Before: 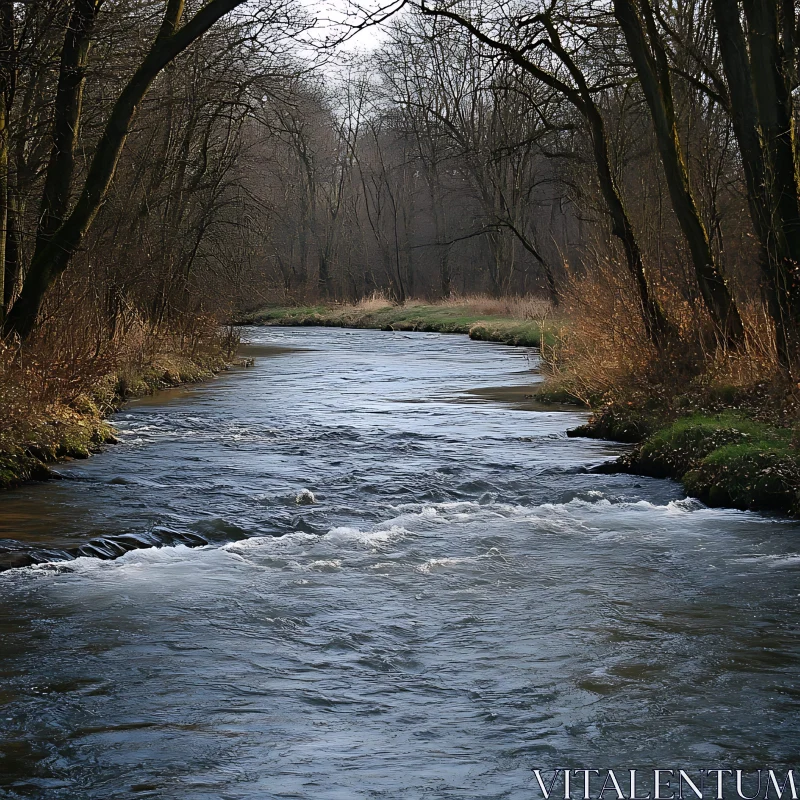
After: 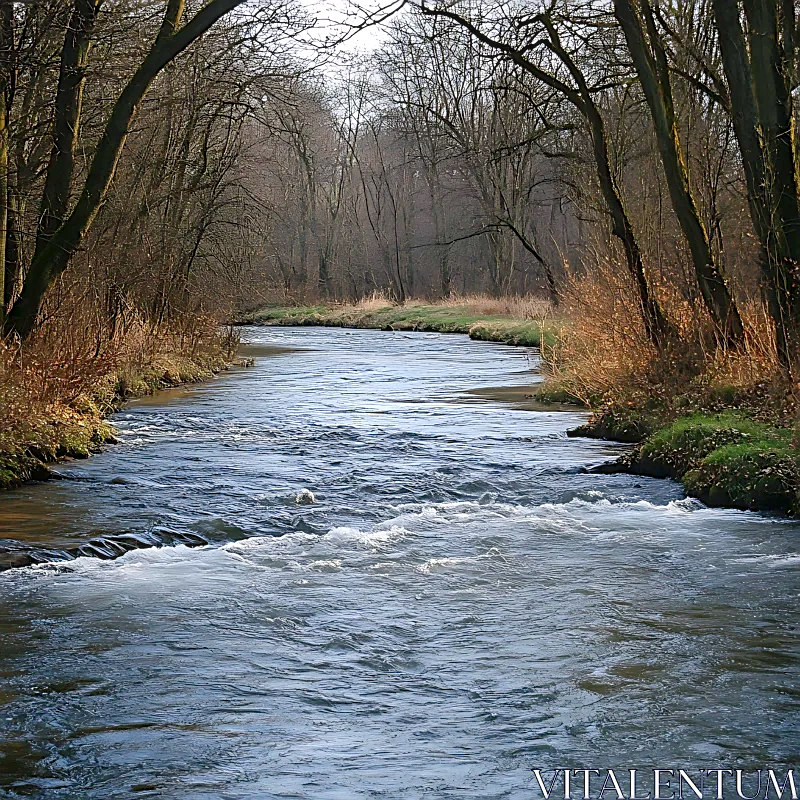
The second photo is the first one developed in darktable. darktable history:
levels: levels [0, 0.43, 0.984]
local contrast: on, module defaults
sharpen: on, module defaults
